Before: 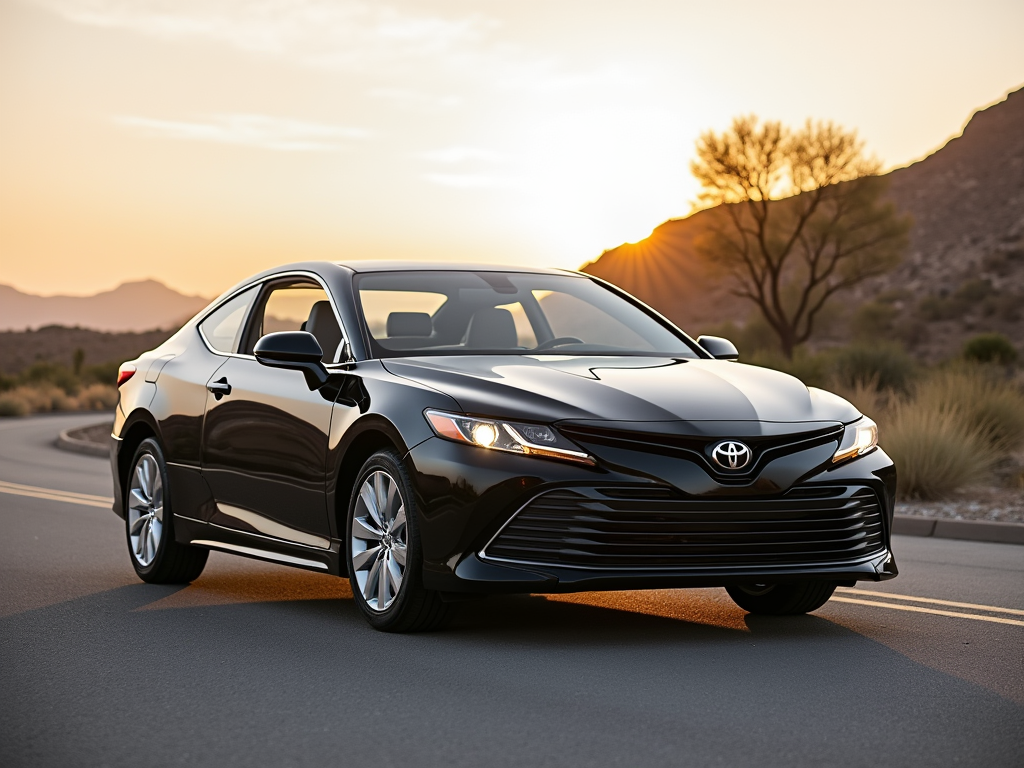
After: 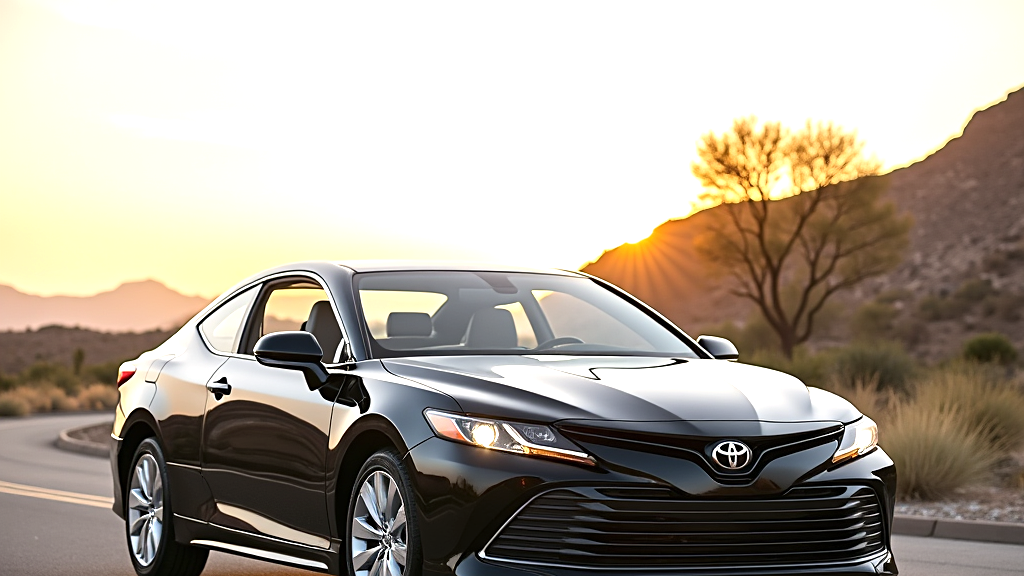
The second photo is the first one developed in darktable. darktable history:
sharpen: amount 0.21
crop: bottom 24.981%
exposure: exposure 0.6 EV, compensate highlight preservation false
